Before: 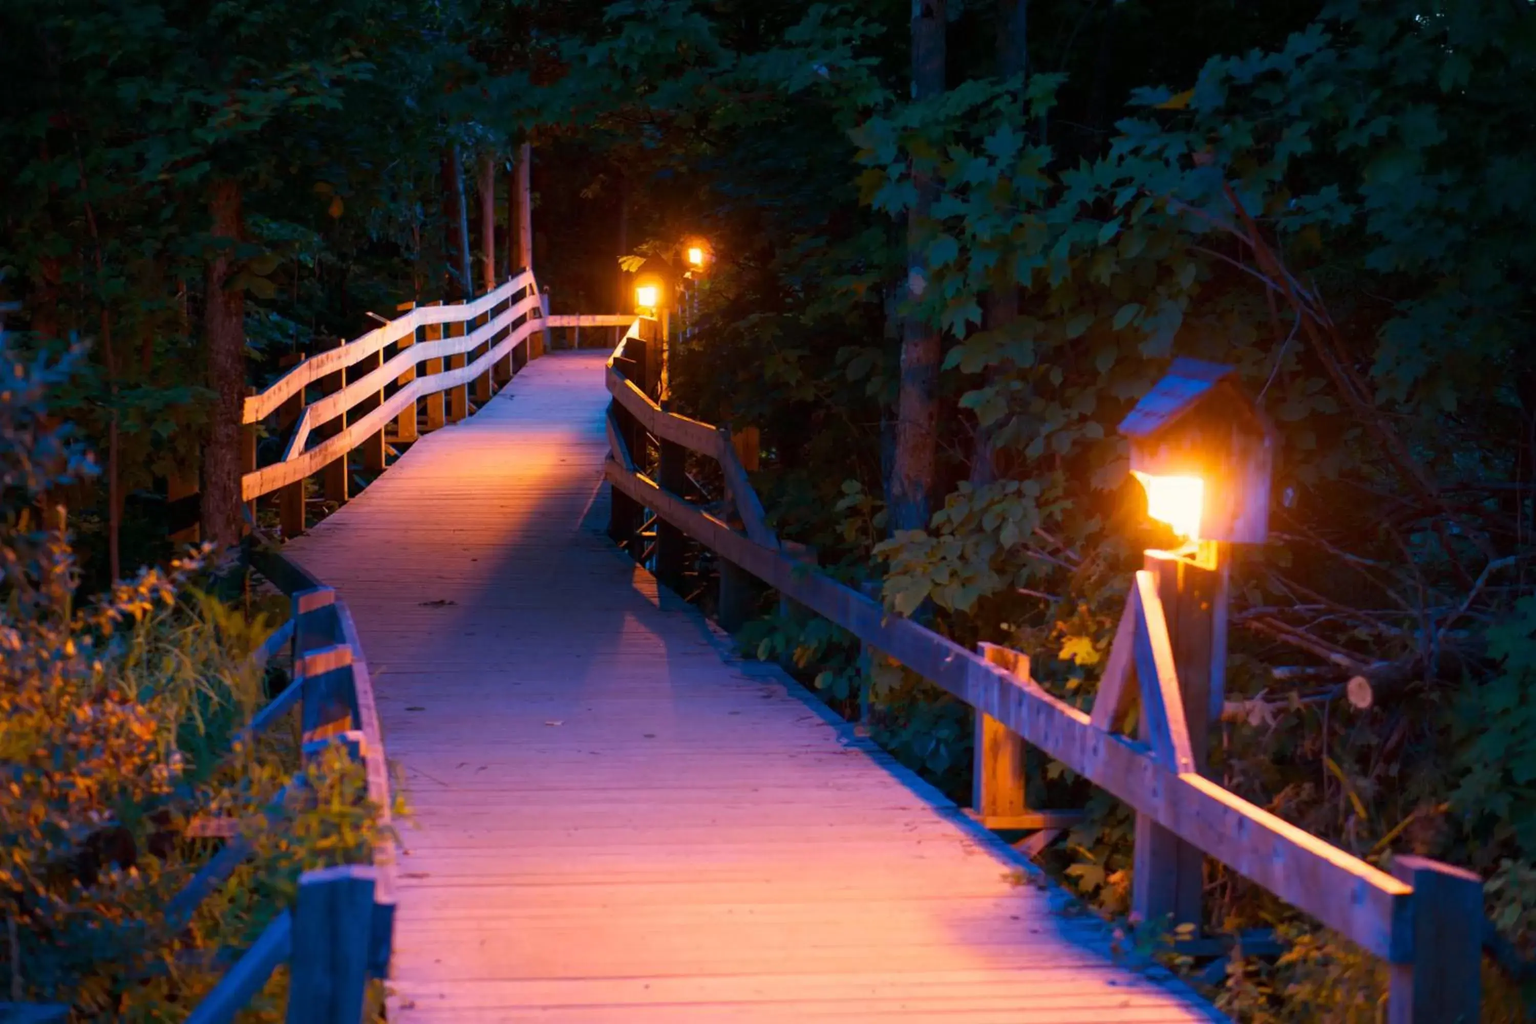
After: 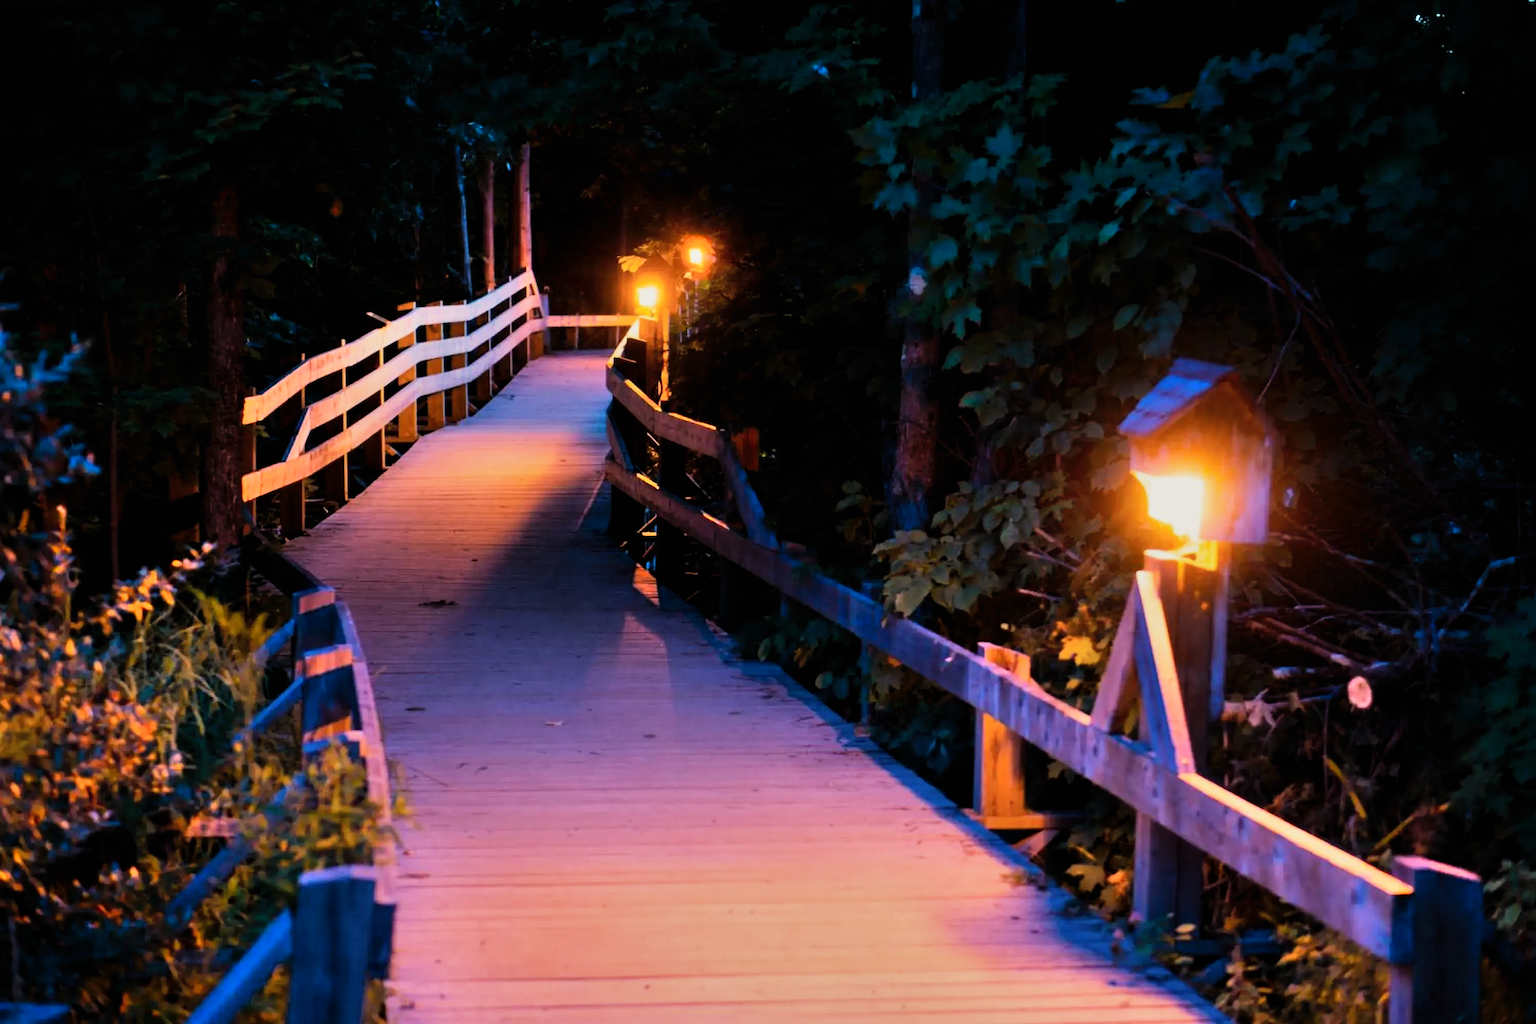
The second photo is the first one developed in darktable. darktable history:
filmic rgb: black relative exposure -8.01 EV, white relative exposure 4.06 EV, threshold 5.99 EV, hardness 4.2, contrast 1.363, enable highlight reconstruction true
shadows and highlights: highlights color adjustment 45.89%, low approximation 0.01, soften with gaussian
